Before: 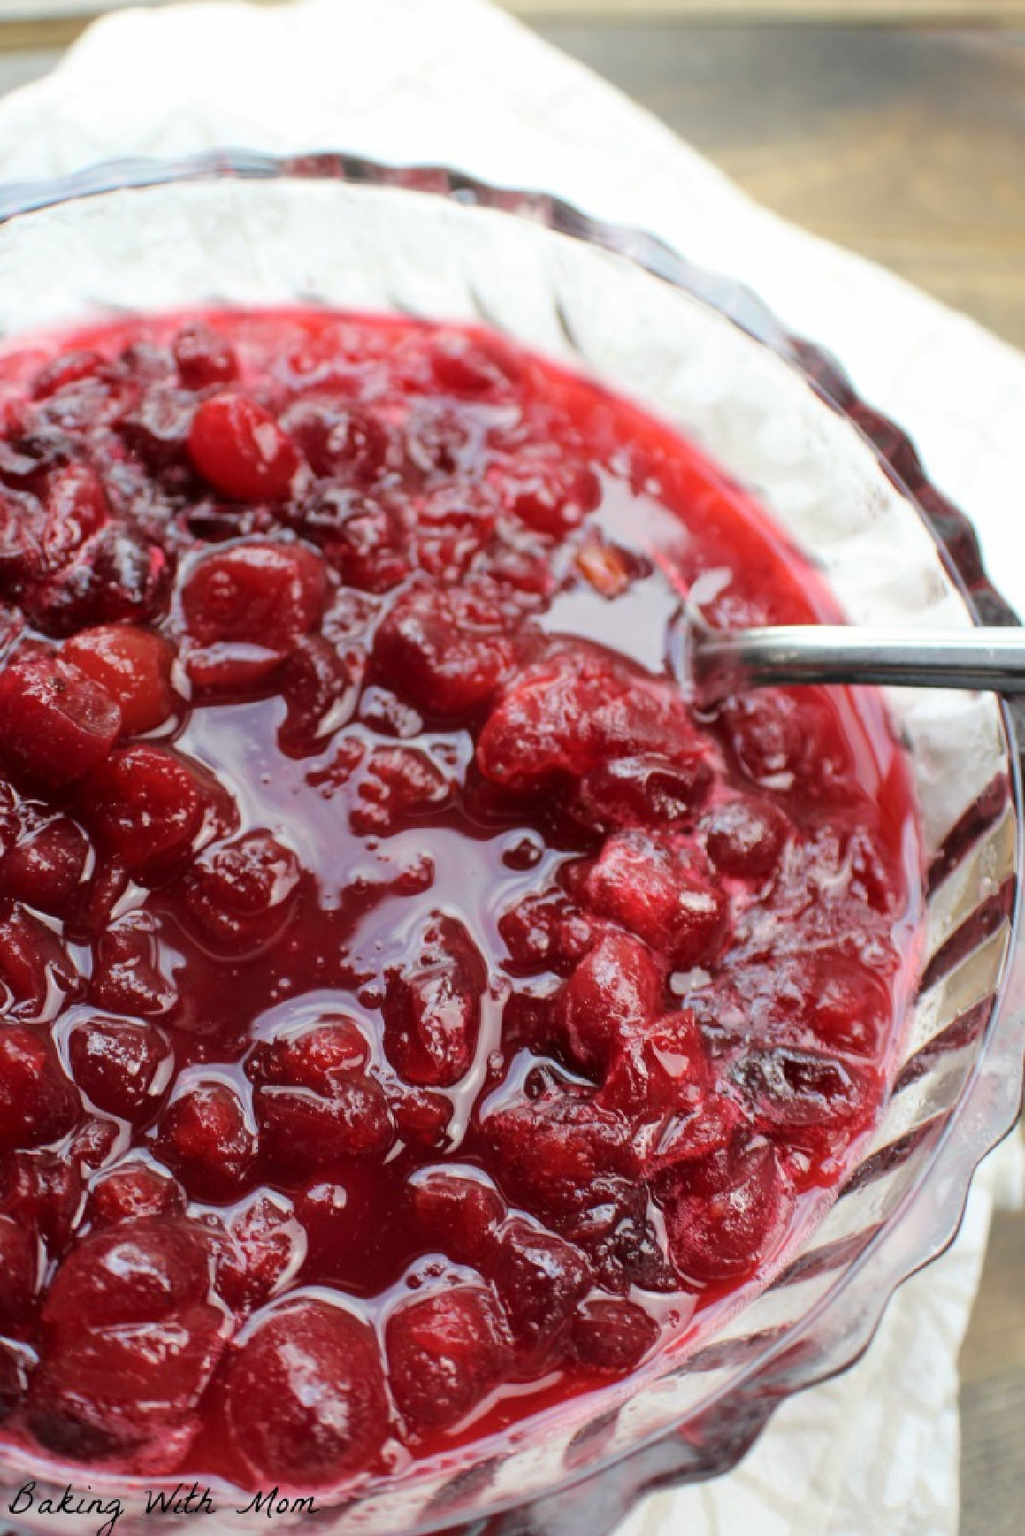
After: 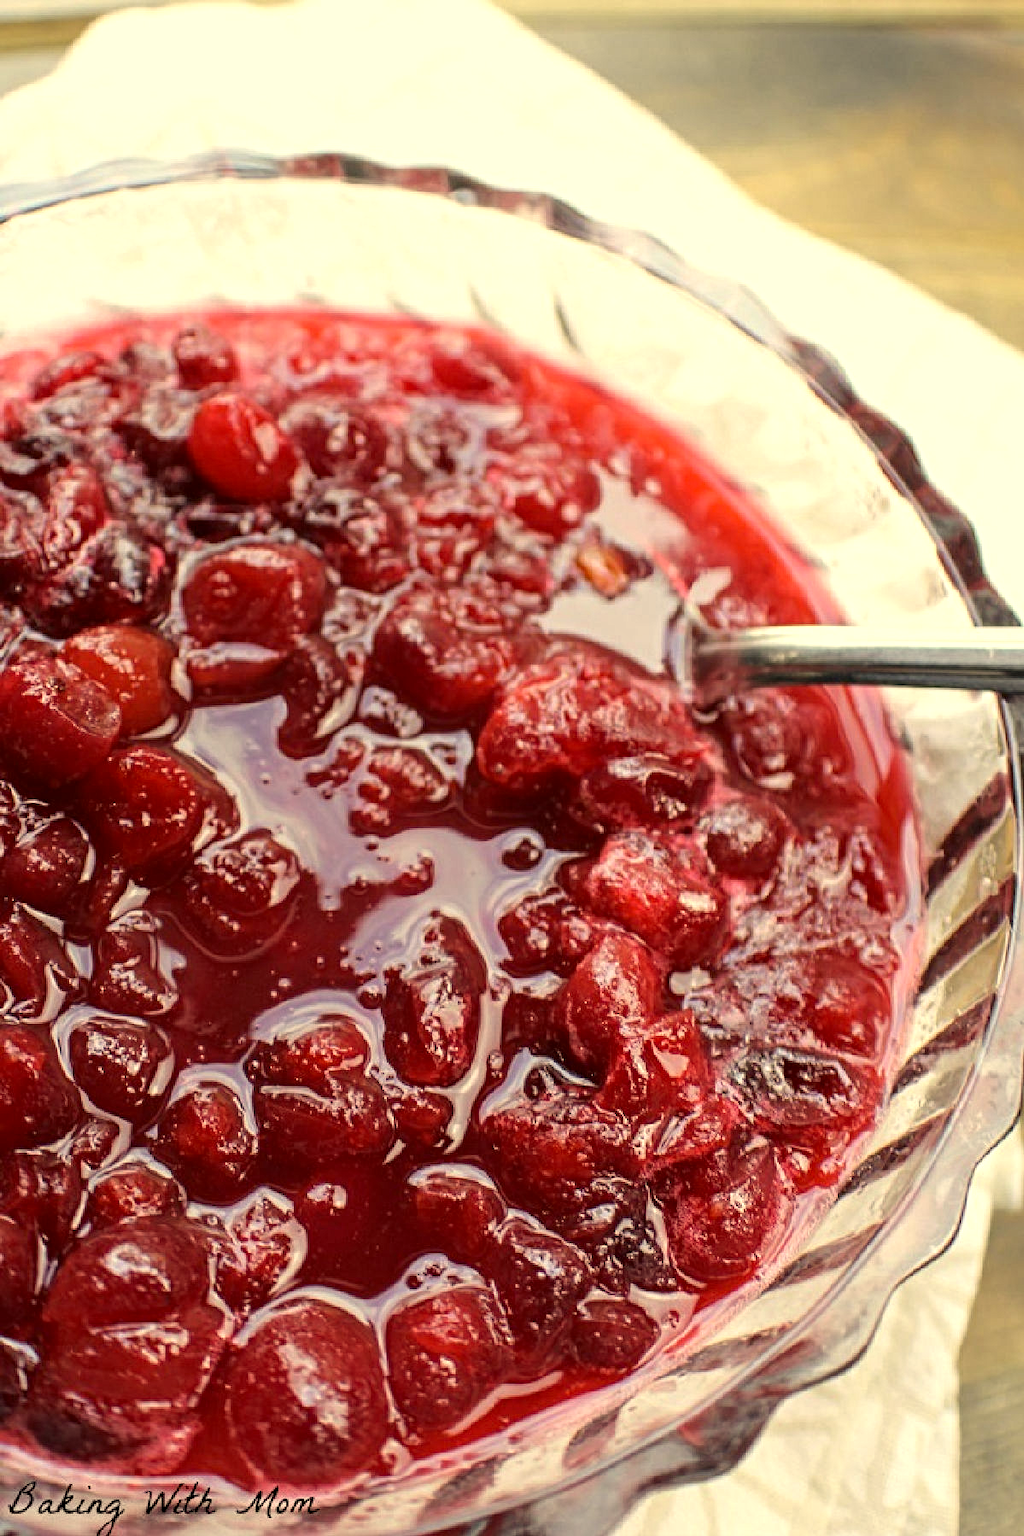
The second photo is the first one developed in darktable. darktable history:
color correction: highlights a* 2.72, highlights b* 22.8
exposure: exposure 0.2 EV, compensate highlight preservation false
contrast equalizer: y [[0.5, 0.5, 0.5, 0.539, 0.64, 0.611], [0.5 ×6], [0.5 ×6], [0 ×6], [0 ×6]]
